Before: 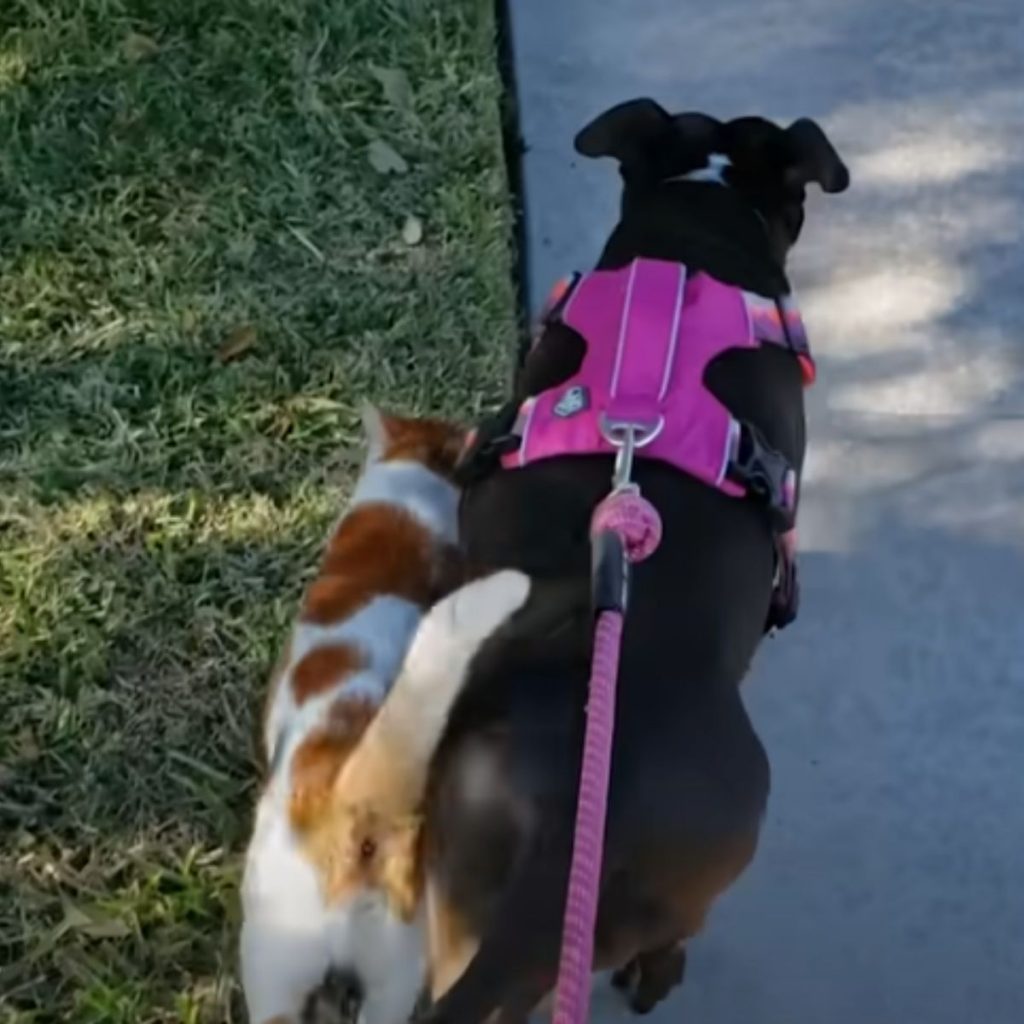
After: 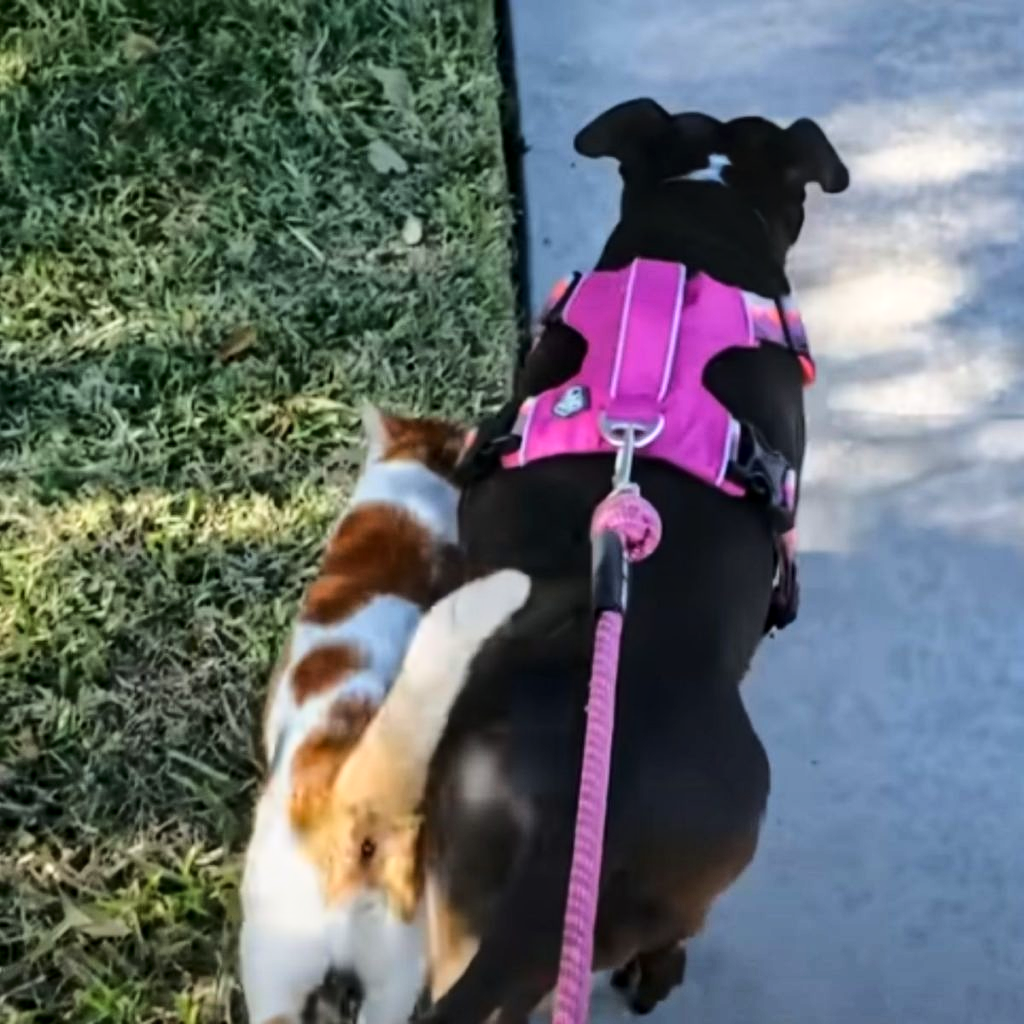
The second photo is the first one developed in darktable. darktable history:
base curve: curves: ch0 [(0, 0) (0.028, 0.03) (0.121, 0.232) (0.46, 0.748) (0.859, 0.968) (1, 1)]
local contrast: on, module defaults
